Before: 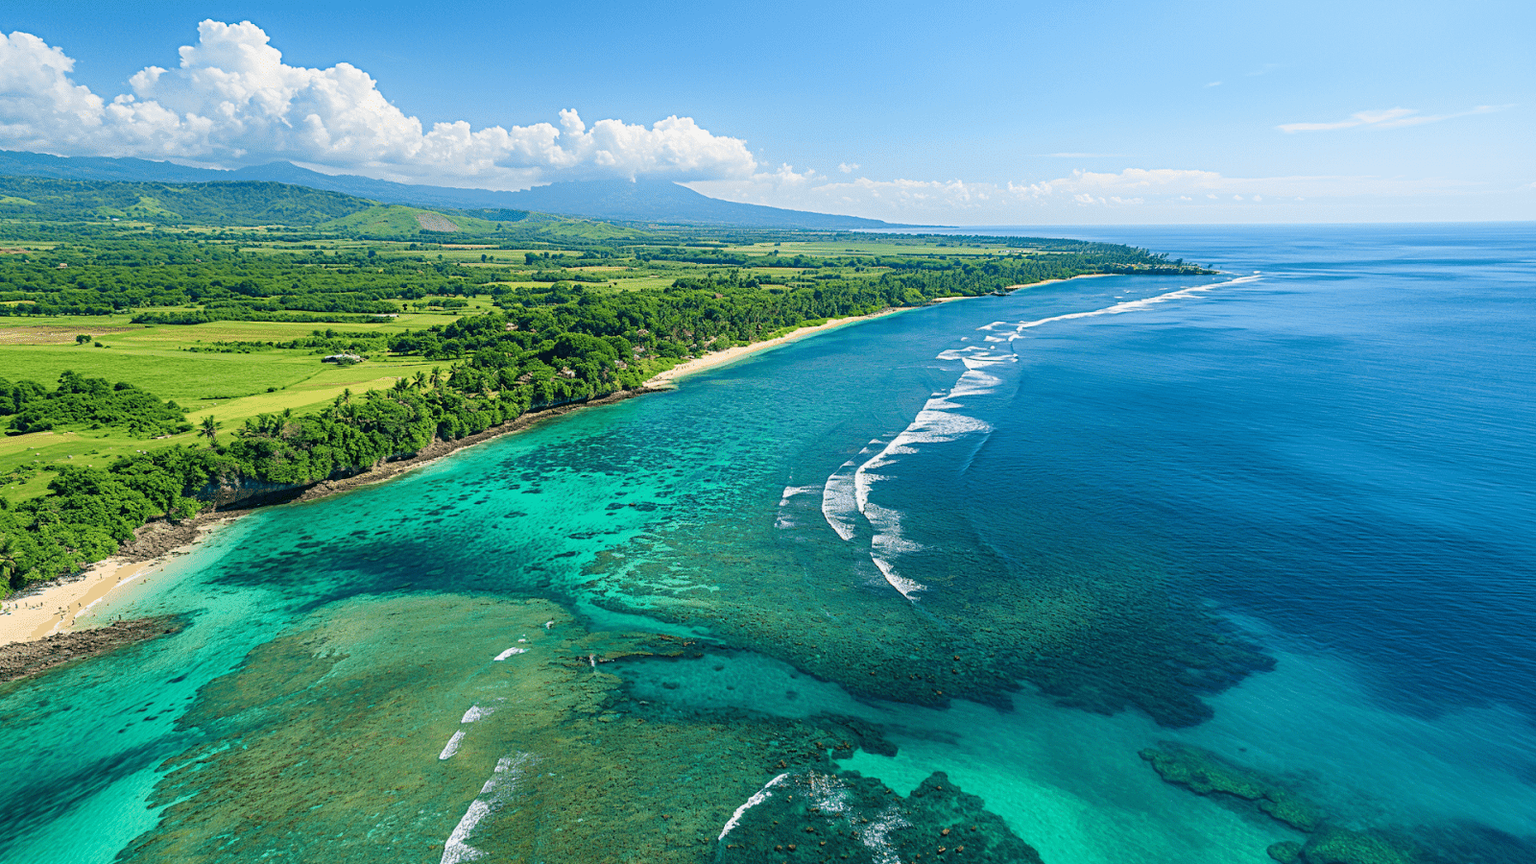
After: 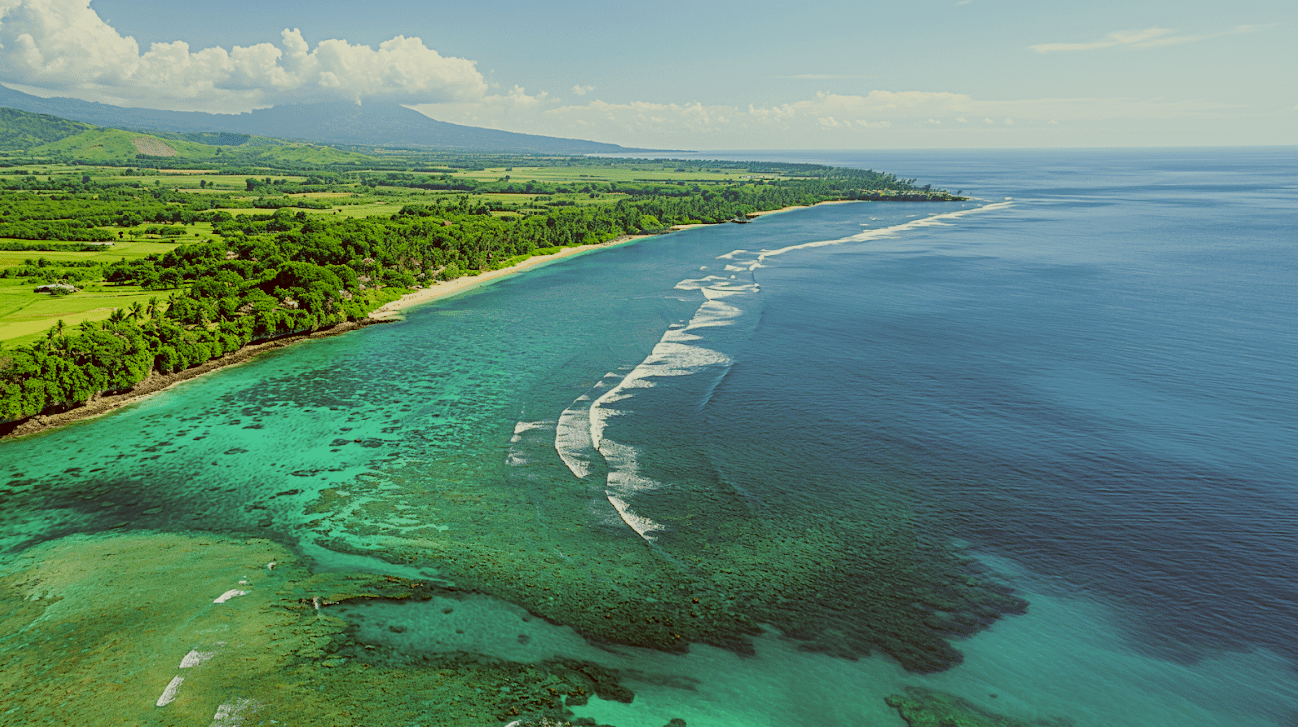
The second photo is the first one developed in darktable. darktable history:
color correction: highlights a* -6.26, highlights b* 9.34, shadows a* 9.97, shadows b* 23.44
filmic rgb: black relative exposure -8 EV, white relative exposure 4.01 EV, hardness 4.21
crop: left 18.869%, top 9.46%, right 0.001%, bottom 9.716%
